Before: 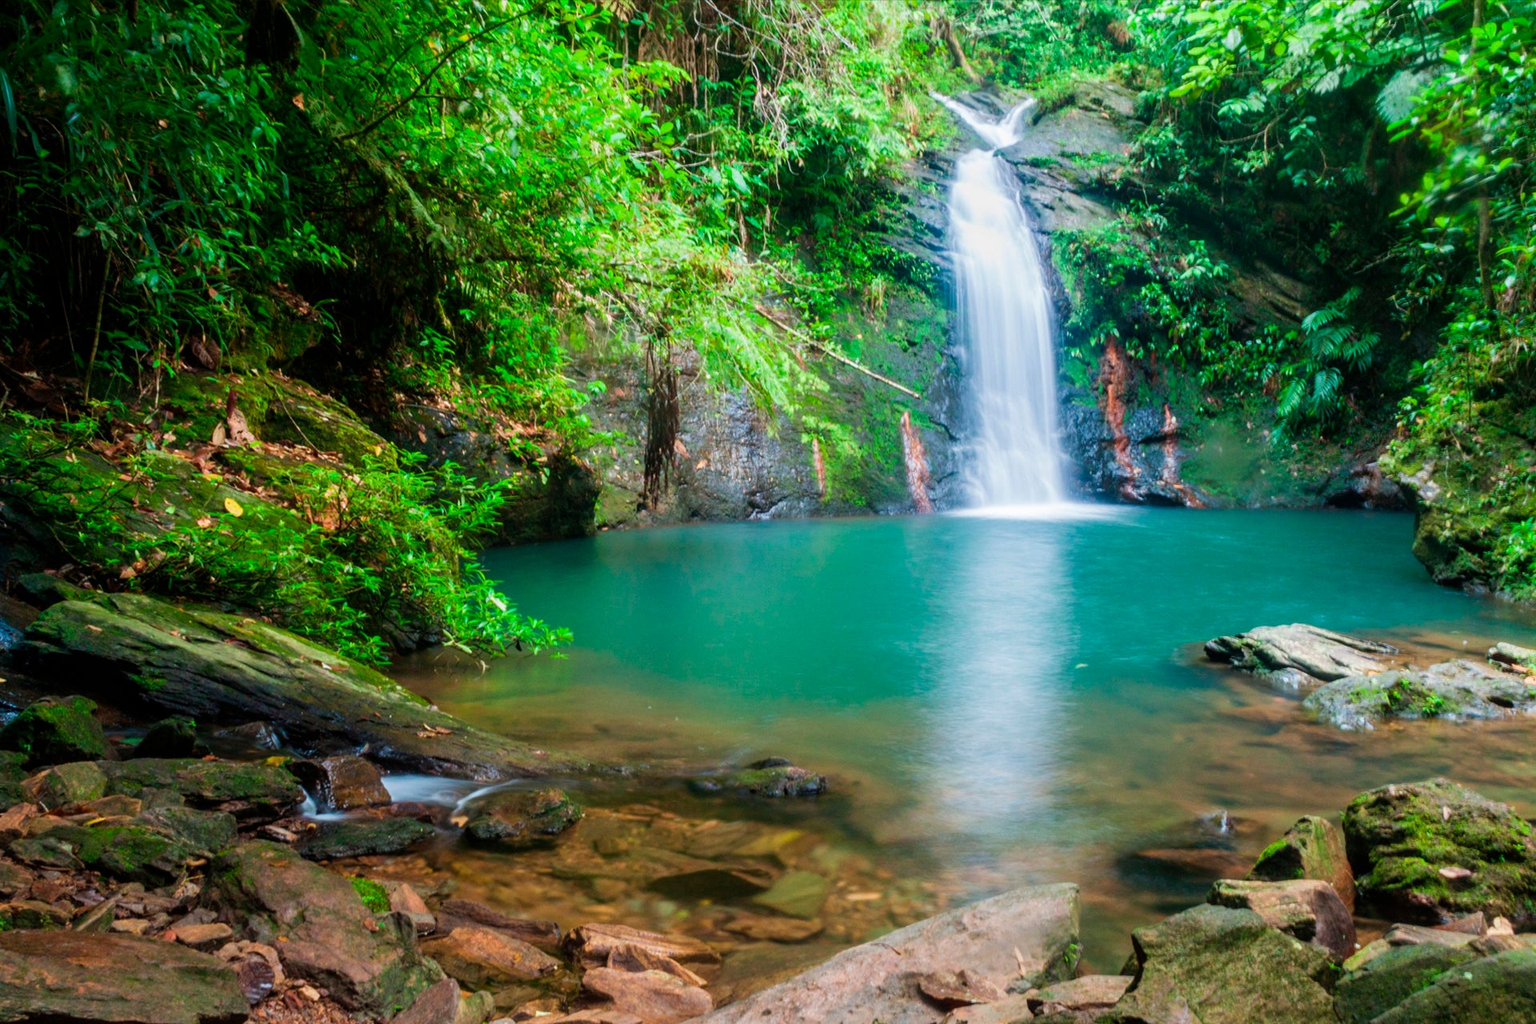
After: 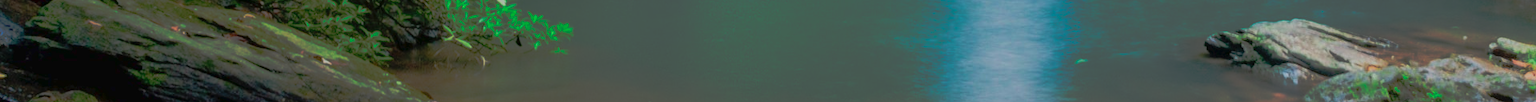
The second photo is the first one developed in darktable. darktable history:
filmic rgb: black relative exposure -16 EV, white relative exposure 6.12 EV, hardness 5.22
crop and rotate: top 59.084%, bottom 30.916%
tone curve: curves: ch0 [(0, 0) (0.003, 0.032) (0.53, 0.368) (0.901, 0.866) (1, 1)], preserve colors none
